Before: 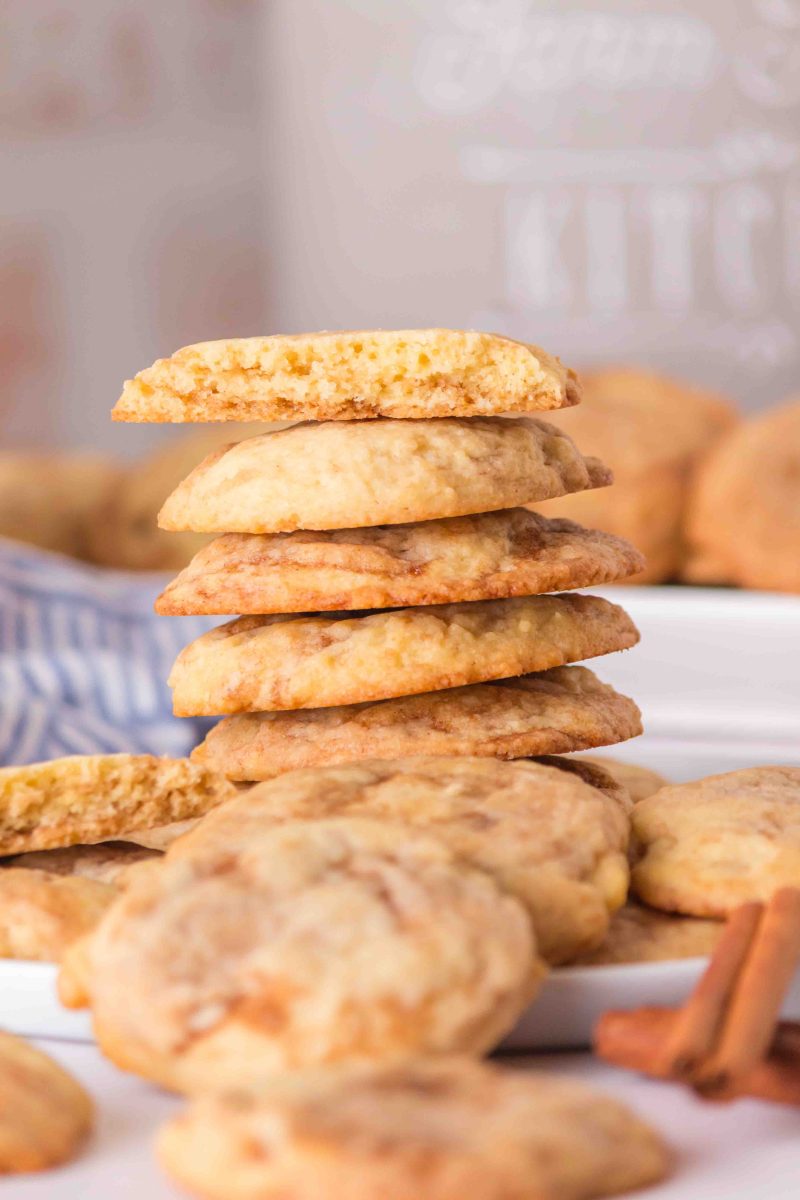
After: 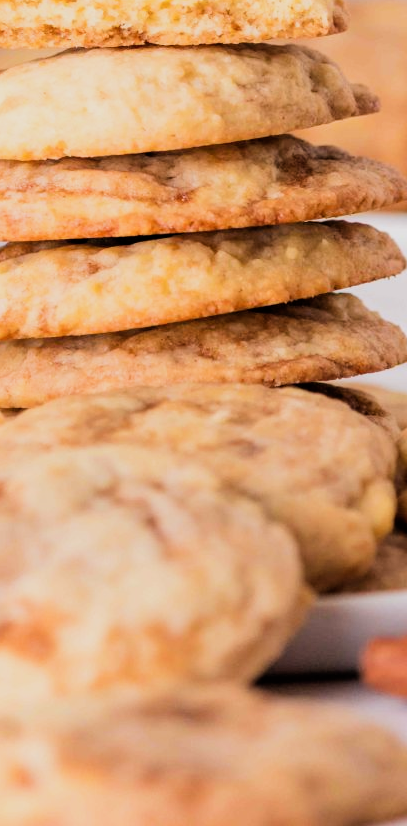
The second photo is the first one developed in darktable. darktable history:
crop and rotate: left 29.237%, top 31.152%, right 19.807%
filmic rgb: black relative exposure -5 EV, hardness 2.88, contrast 1.4, highlights saturation mix -30%
